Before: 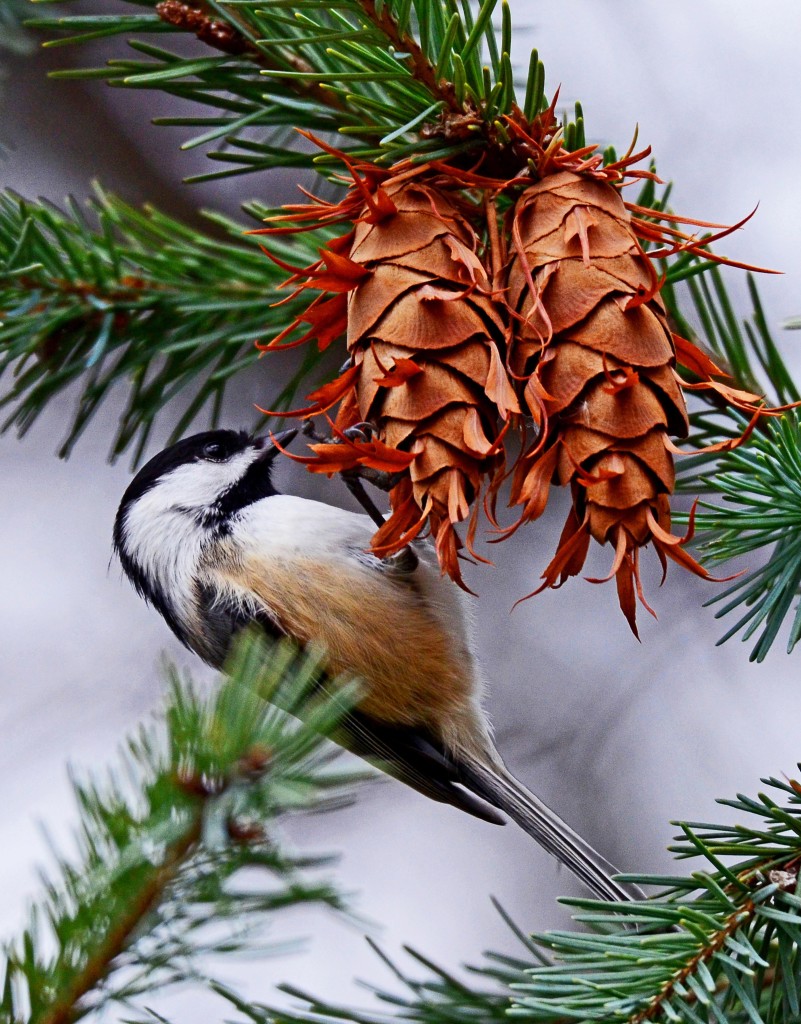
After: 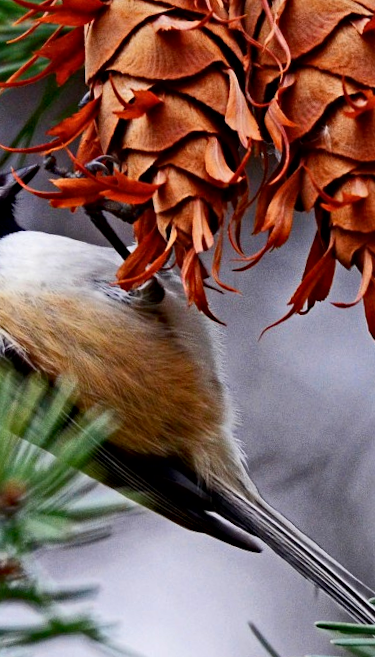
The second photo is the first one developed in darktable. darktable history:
local contrast: mode bilateral grid, contrast 20, coarseness 50, detail 132%, midtone range 0.2
haze removal: compatibility mode true, adaptive false
crop: left 31.379%, top 24.658%, right 20.326%, bottom 6.628%
rotate and perspective: rotation -2.12°, lens shift (vertical) 0.009, lens shift (horizontal) -0.008, automatic cropping original format, crop left 0.036, crop right 0.964, crop top 0.05, crop bottom 0.959
